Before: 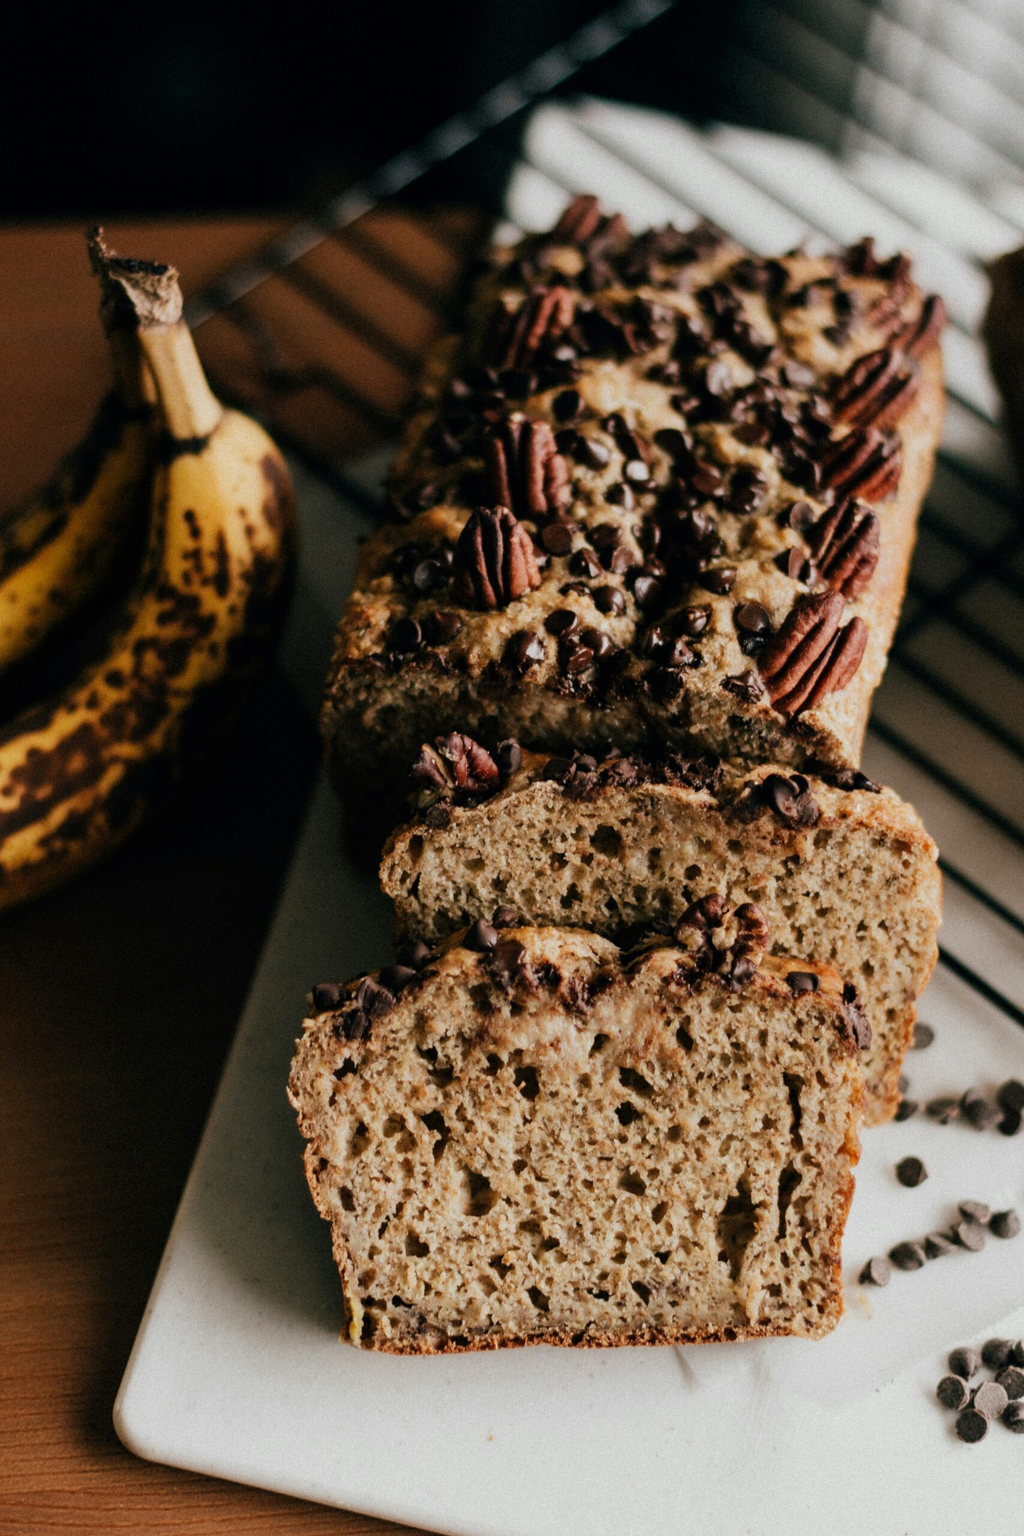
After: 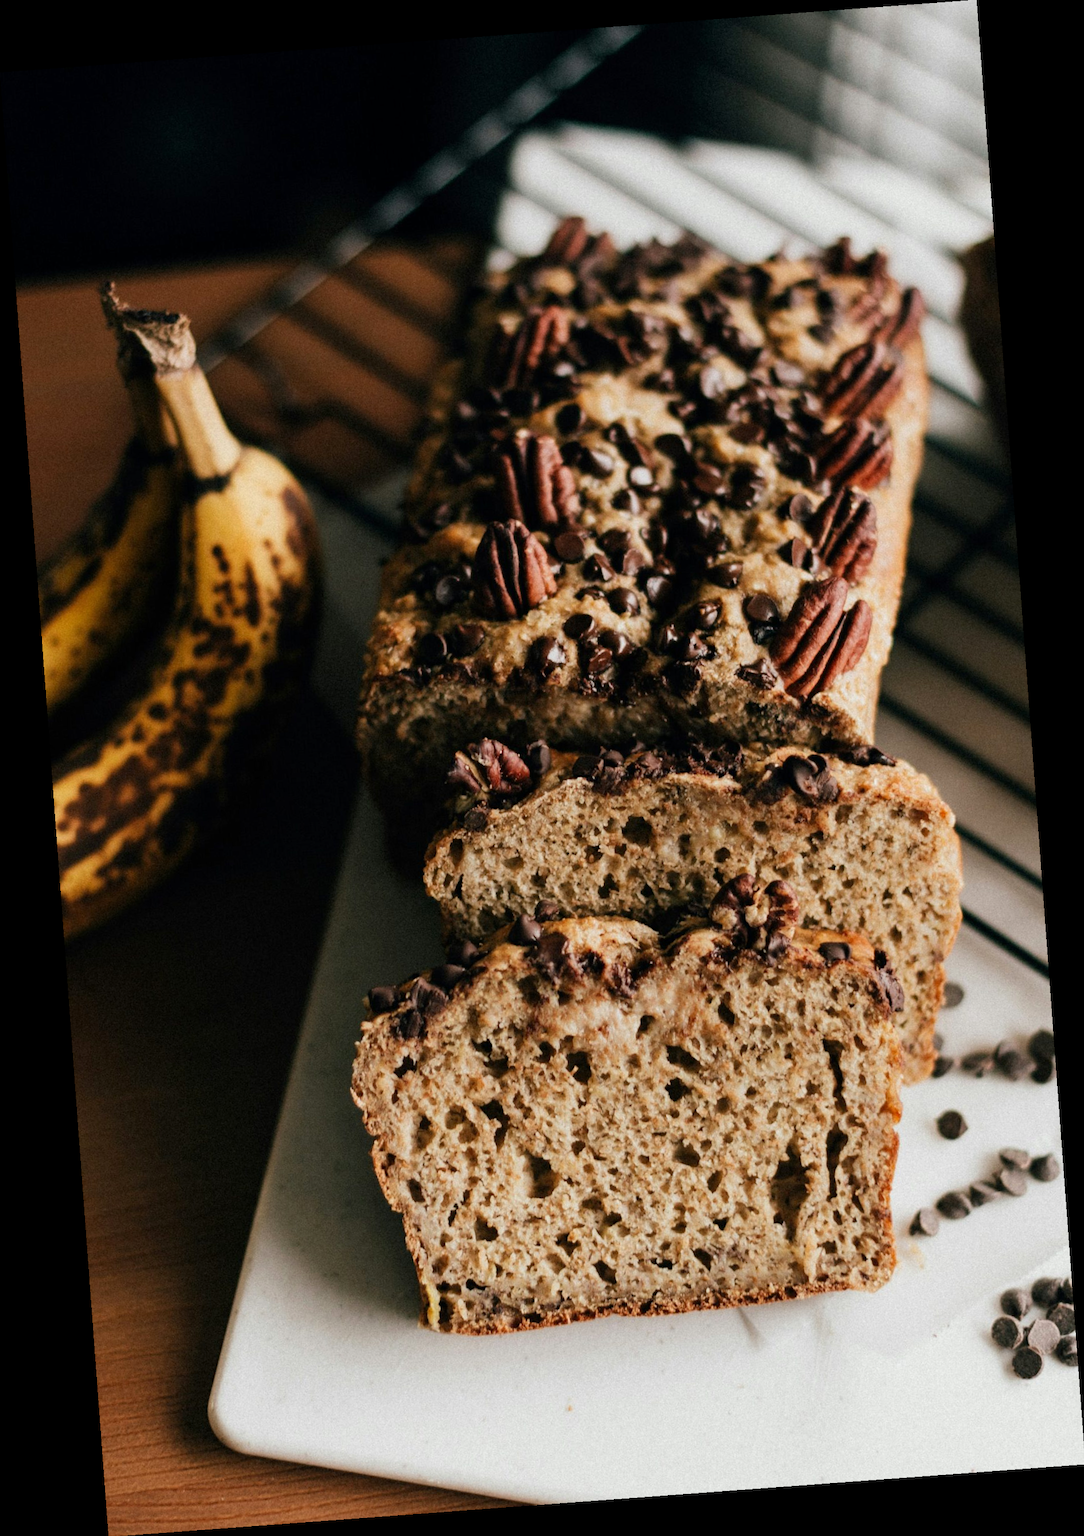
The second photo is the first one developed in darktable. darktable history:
exposure: exposure 0.191 EV, compensate highlight preservation false
rotate and perspective: rotation -4.25°, automatic cropping off
